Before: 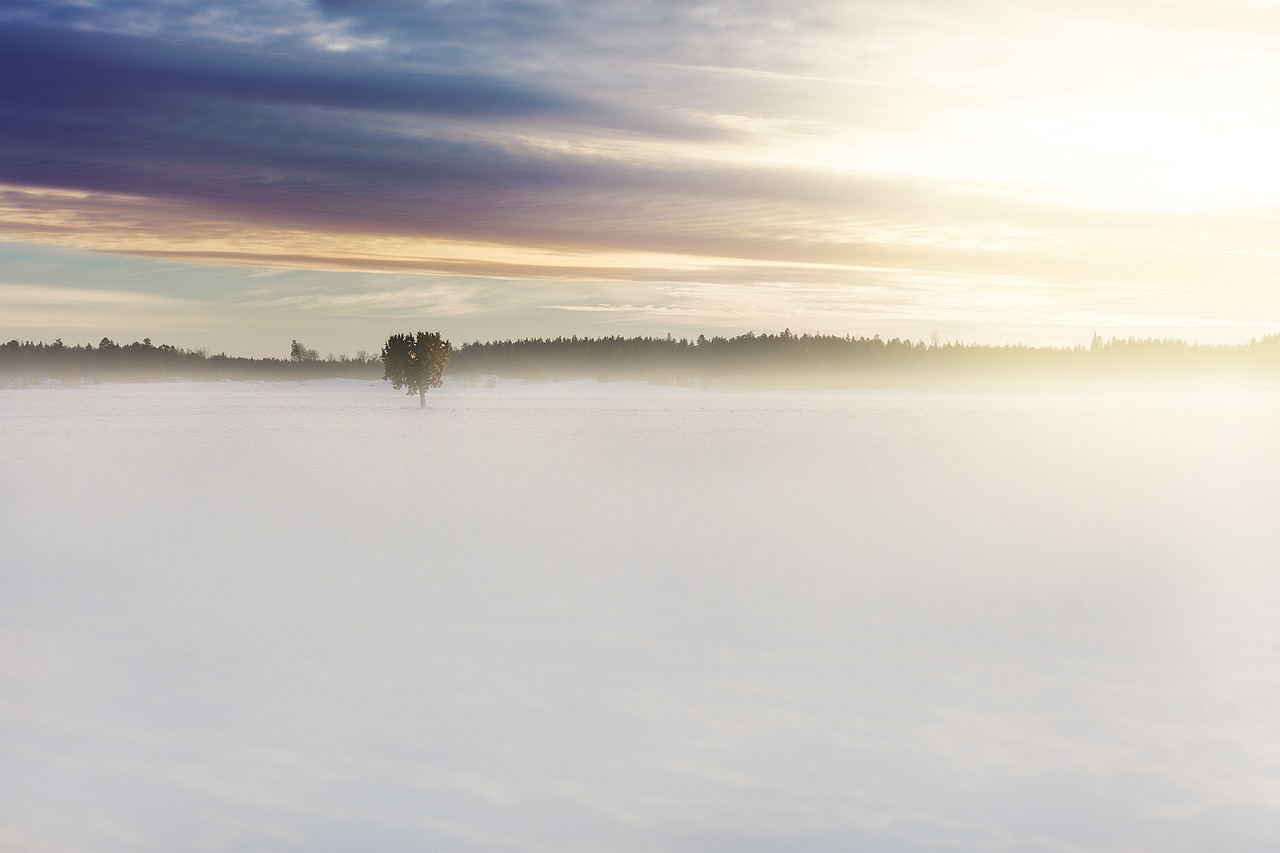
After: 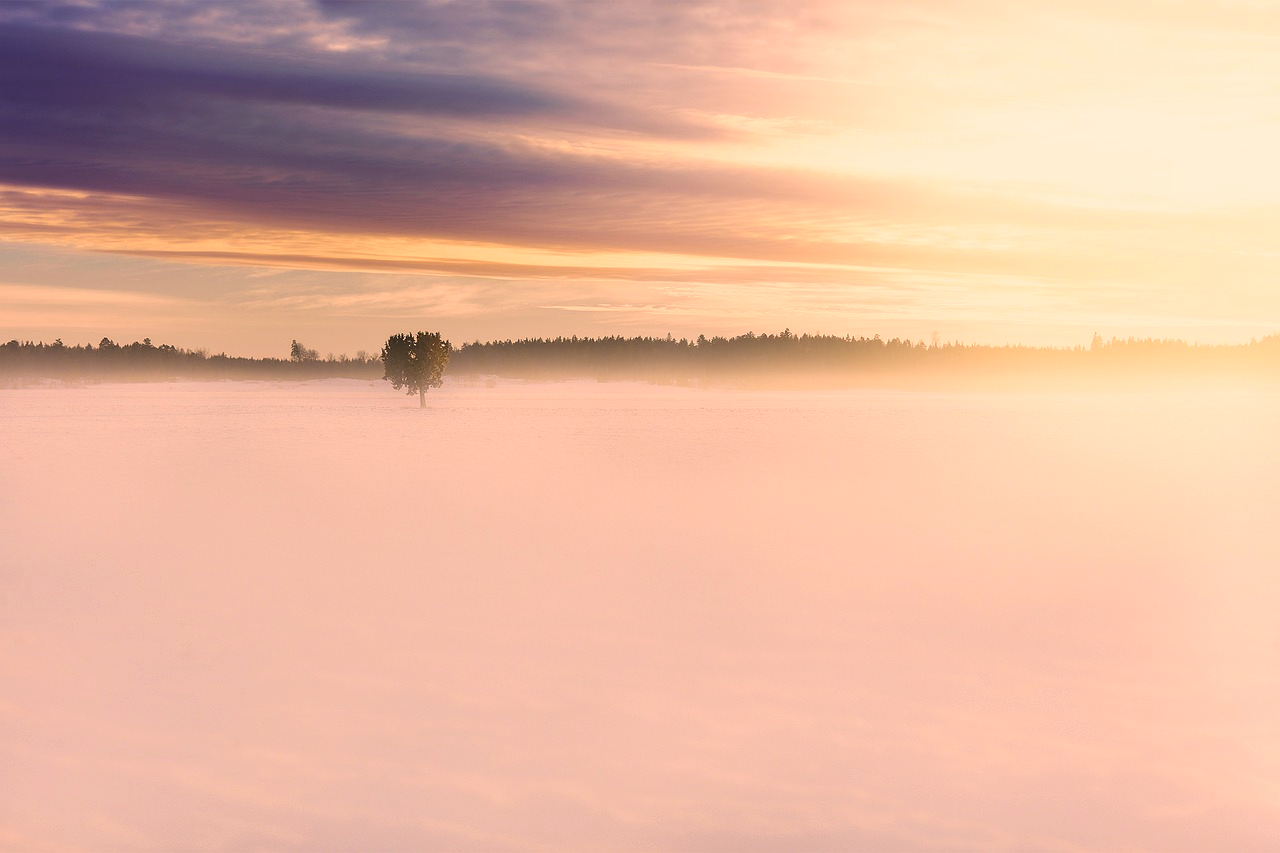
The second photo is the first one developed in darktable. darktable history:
color correction: highlights a* 21.98, highlights b* 21.75
